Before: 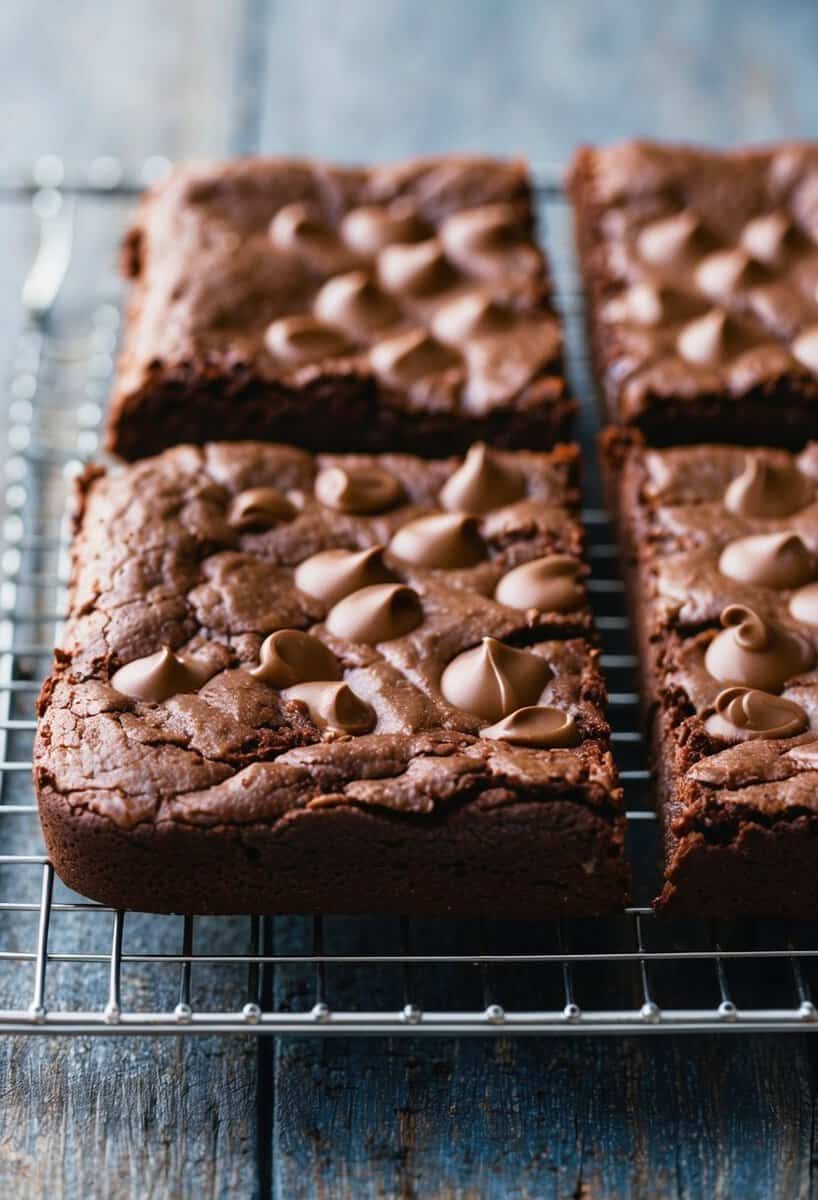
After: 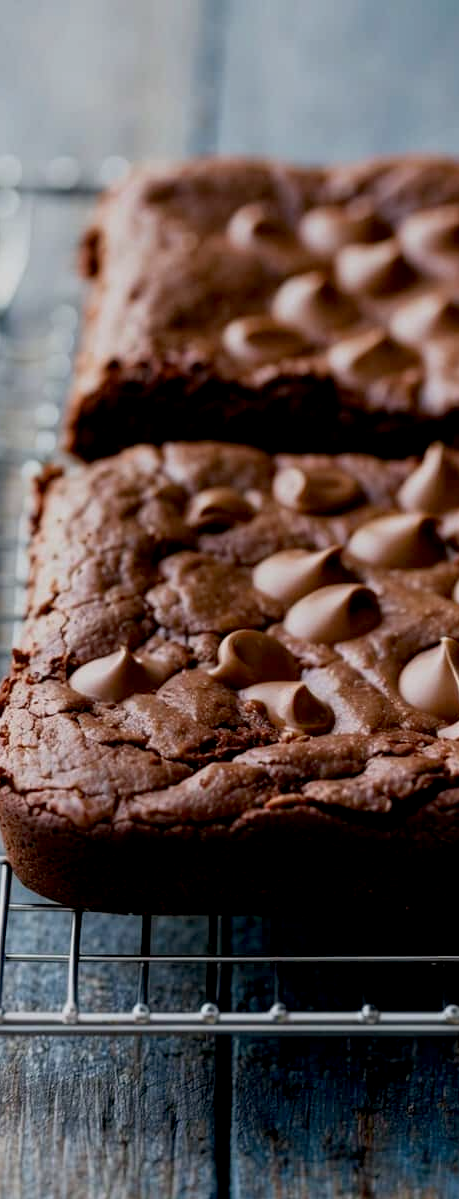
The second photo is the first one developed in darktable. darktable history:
crop: left 5.225%, right 38.541%
exposure: black level correction 0.011, exposure -0.474 EV, compensate highlight preservation false
